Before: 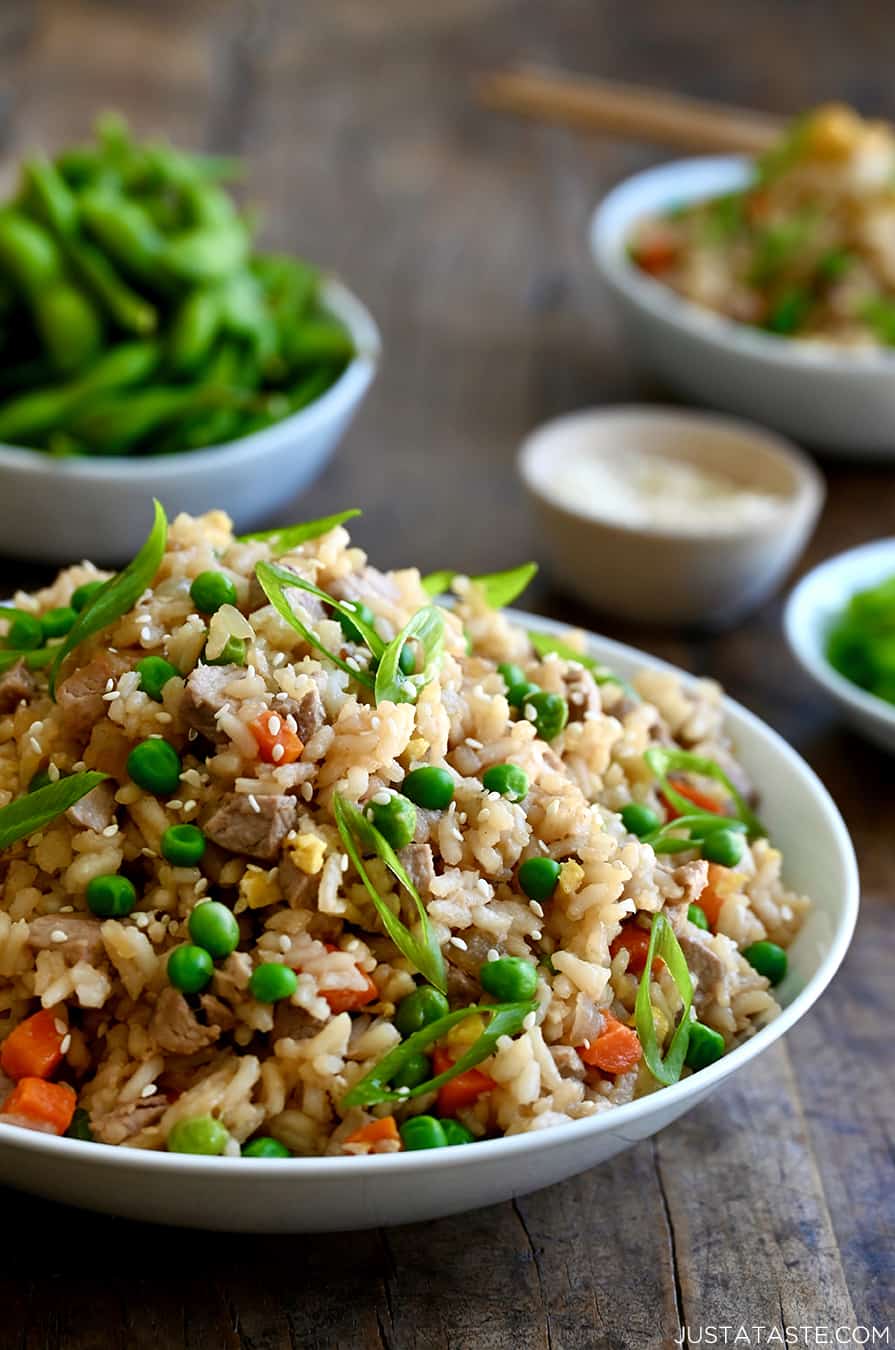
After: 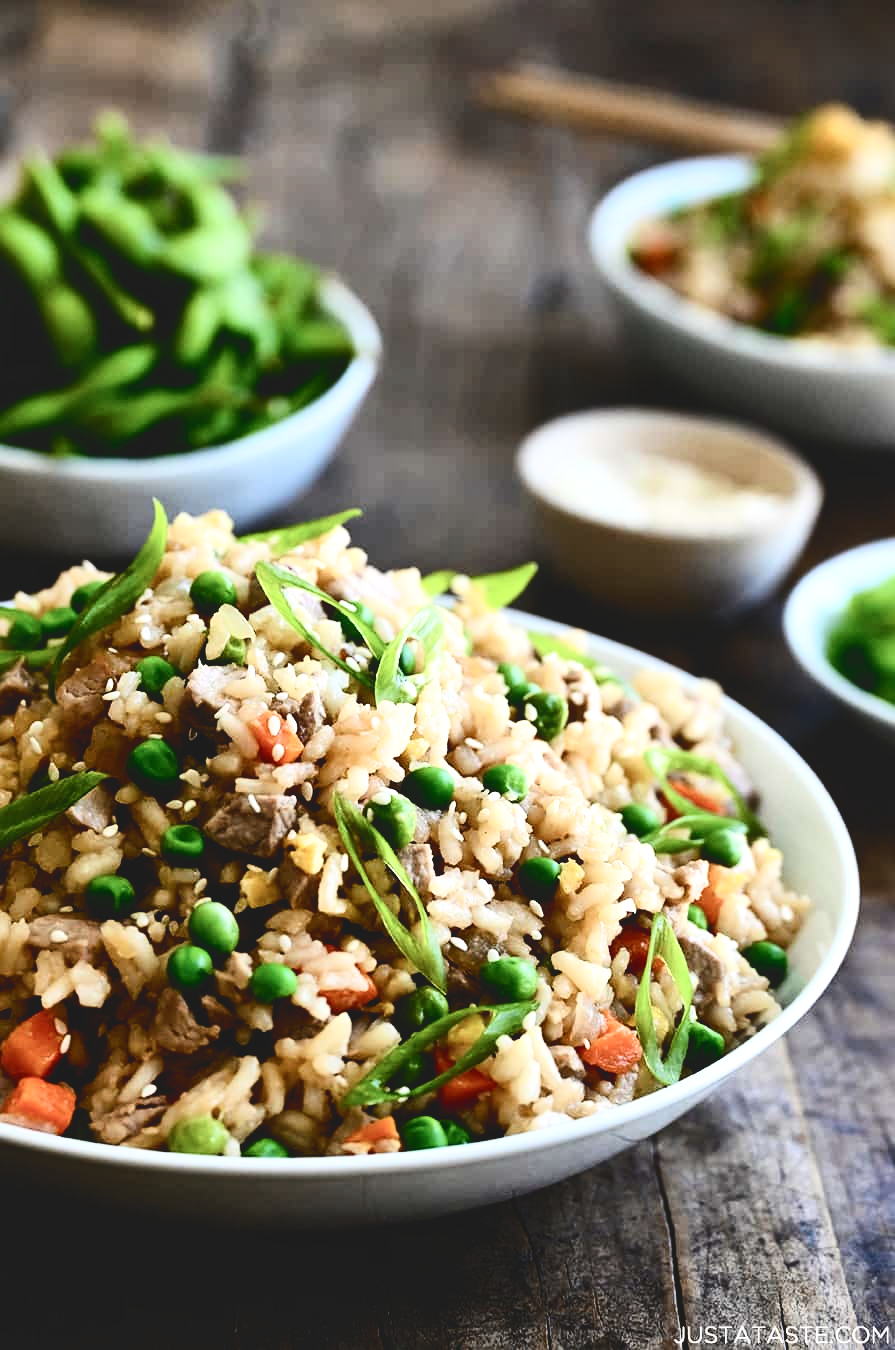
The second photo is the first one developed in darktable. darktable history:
tone curve: curves: ch0 [(0, 0) (0.003, 0.117) (0.011, 0.118) (0.025, 0.123) (0.044, 0.13) (0.069, 0.137) (0.1, 0.149) (0.136, 0.157) (0.177, 0.184) (0.224, 0.217) (0.277, 0.257) (0.335, 0.324) (0.399, 0.406) (0.468, 0.511) (0.543, 0.609) (0.623, 0.712) (0.709, 0.8) (0.801, 0.877) (0.898, 0.938) (1, 1)], color space Lab, independent channels, preserve colors none
filmic rgb: black relative exposure -6.4 EV, white relative exposure 2.42 EV, threshold 5.96 EV, target white luminance 99.907%, hardness 5.3, latitude 0.785%, contrast 1.418, highlights saturation mix 2.03%, enable highlight reconstruction true
local contrast: mode bilateral grid, contrast 19, coarseness 50, detail 120%, midtone range 0.2
contrast brightness saturation: contrast 0.053, brightness 0.056, saturation 0.007
